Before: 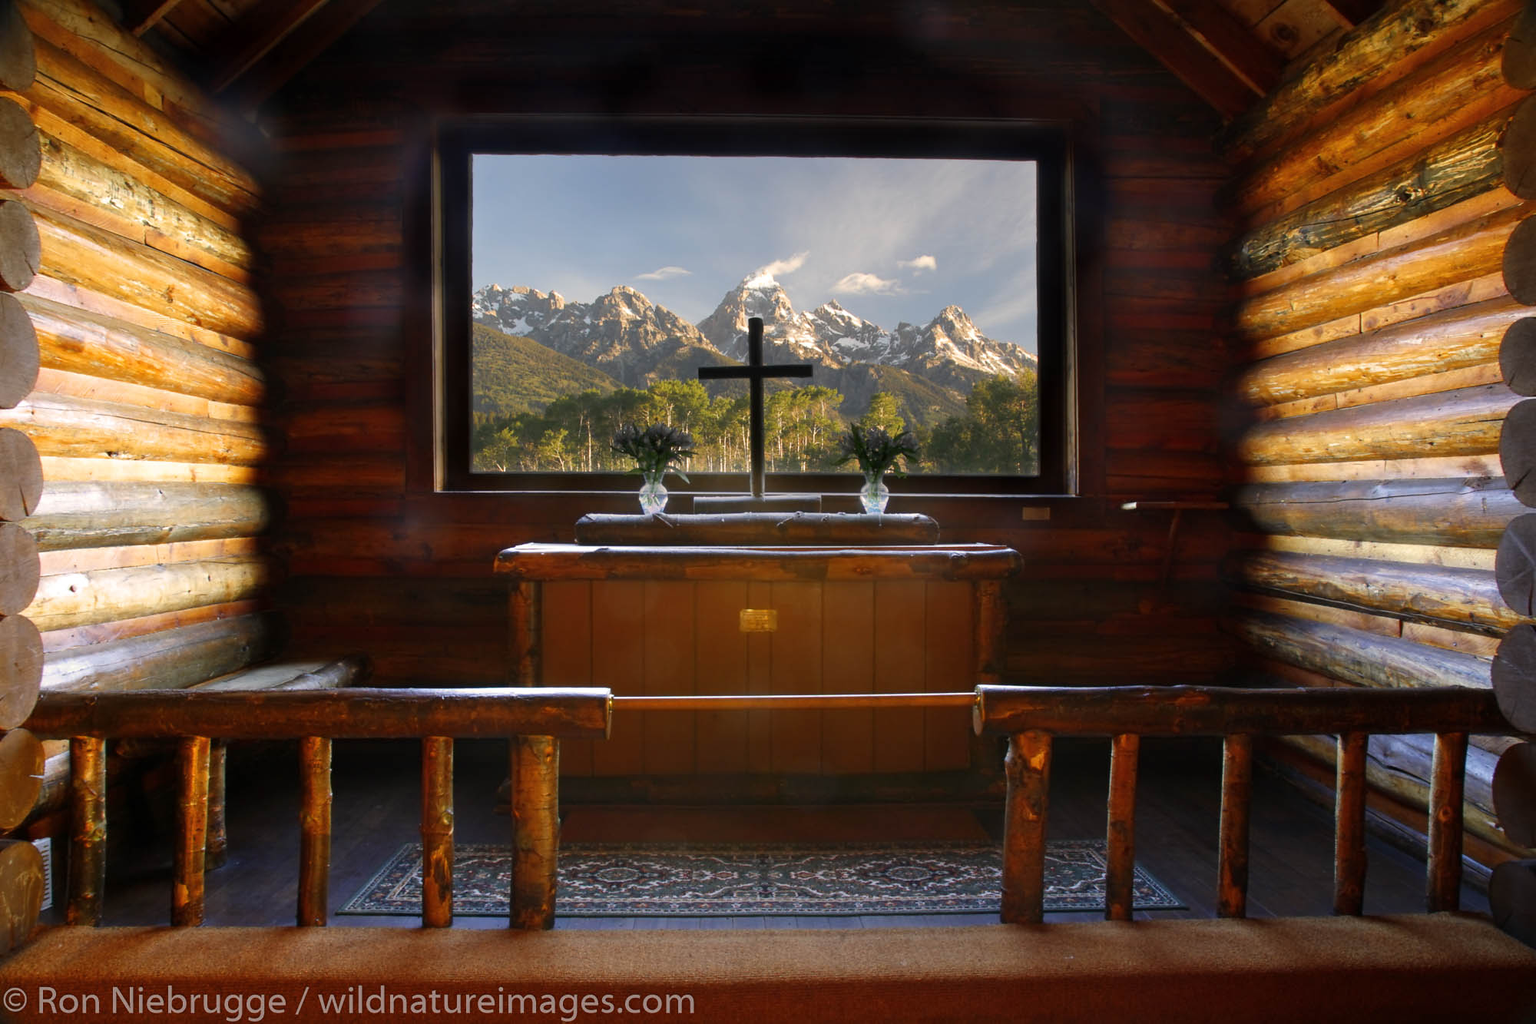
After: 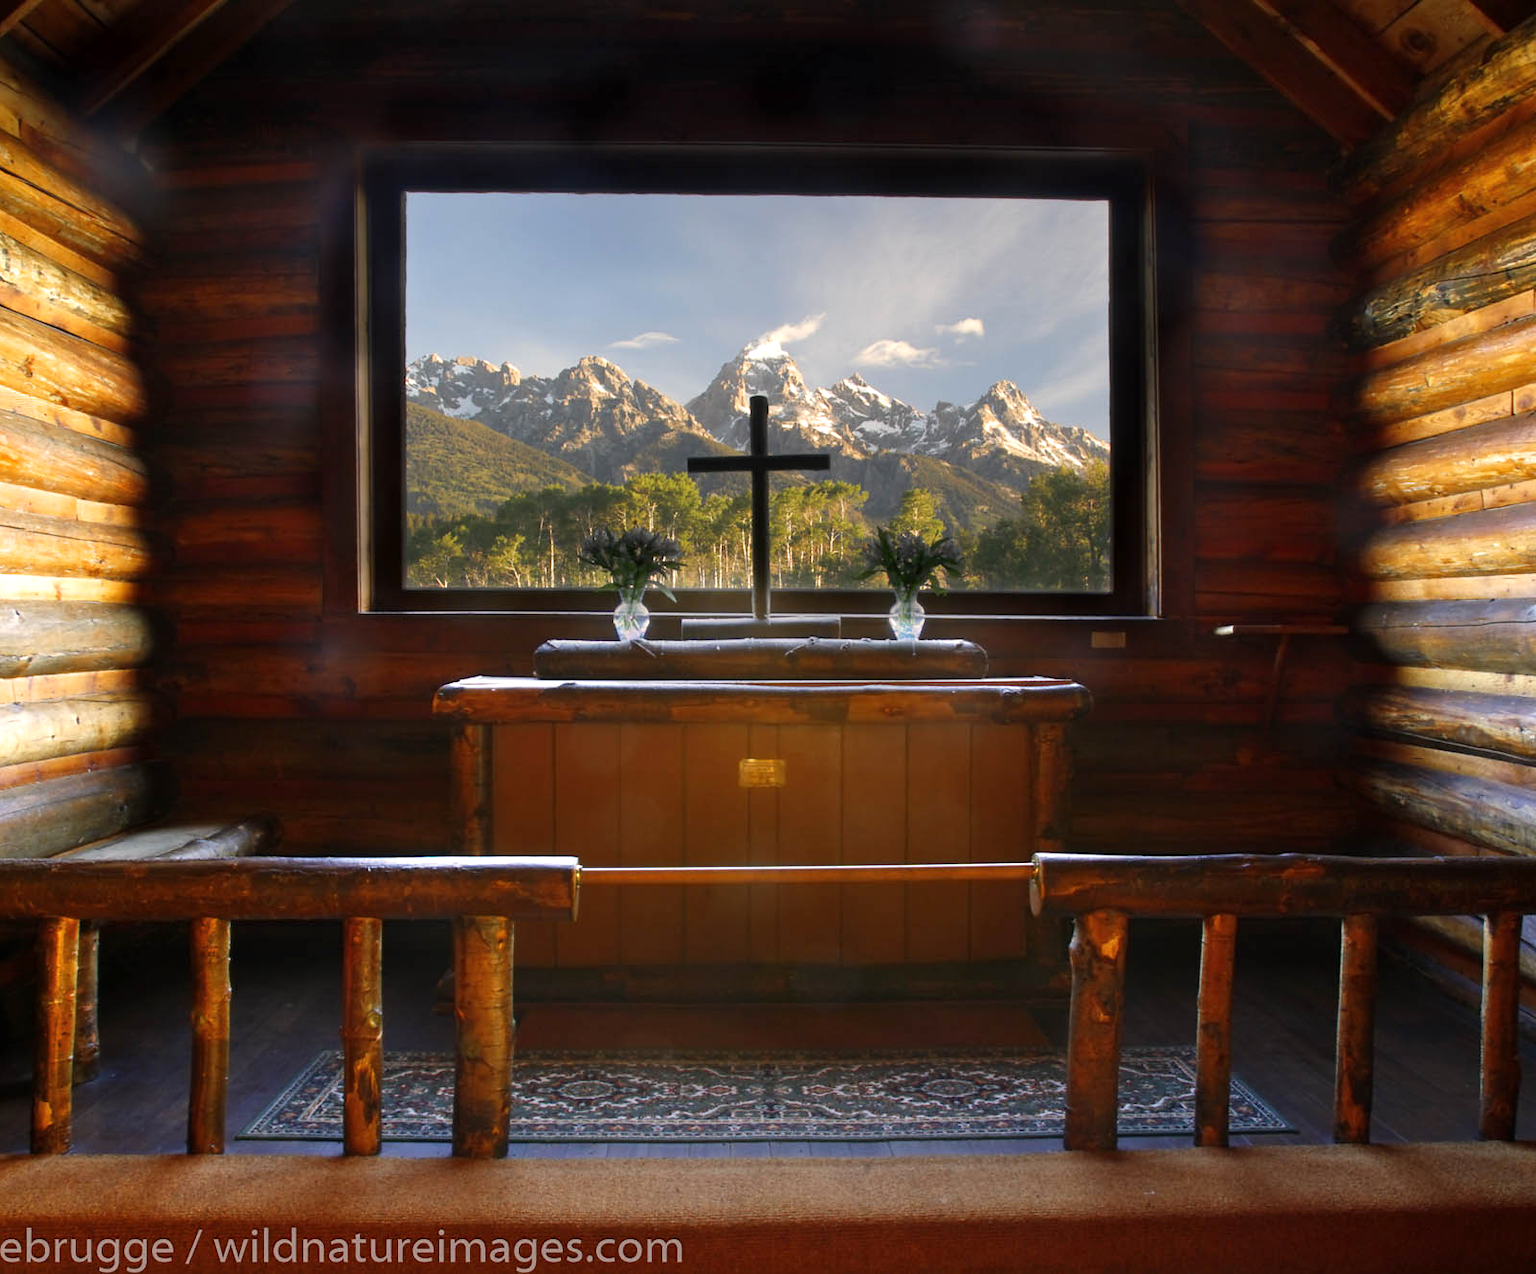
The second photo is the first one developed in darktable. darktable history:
crop and rotate: left 9.565%, right 10.17%
exposure: exposure 0.202 EV, compensate highlight preservation false
